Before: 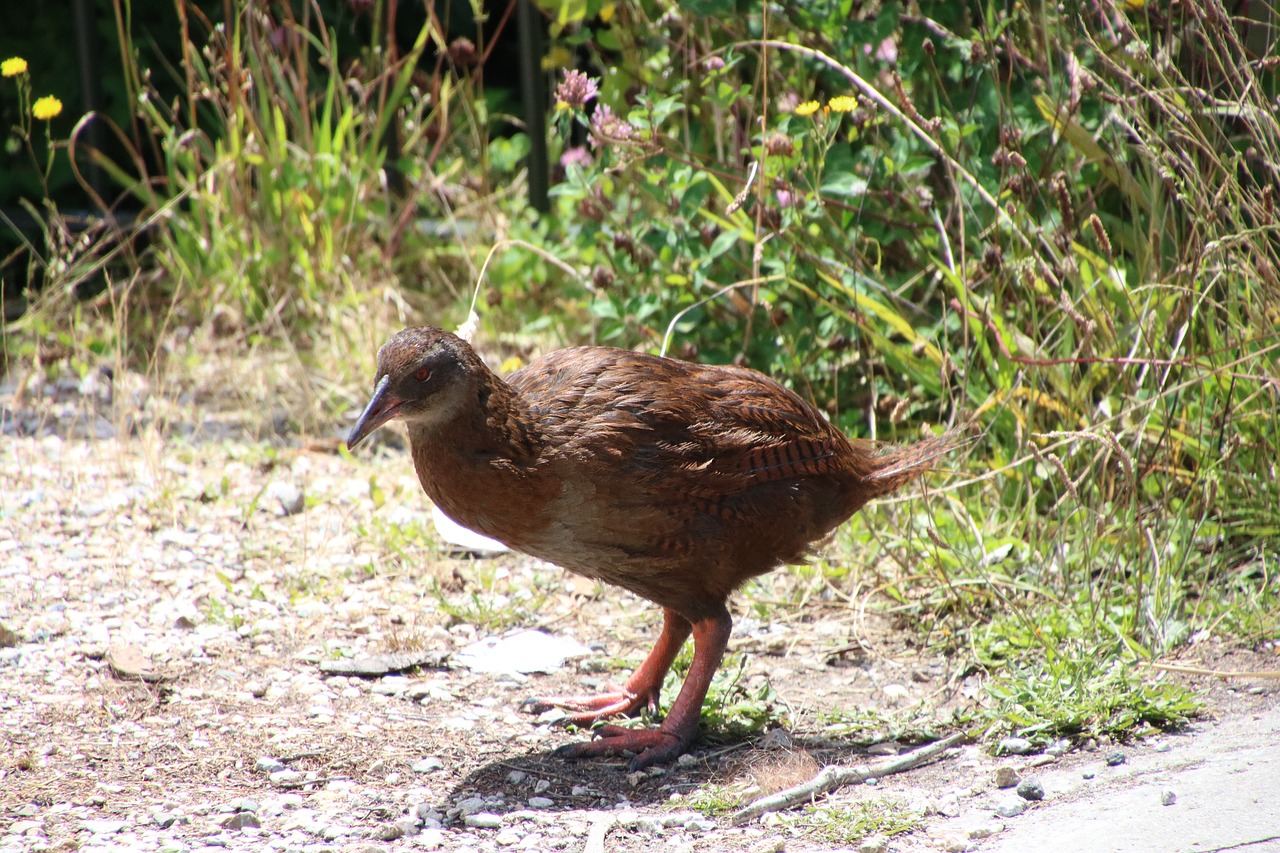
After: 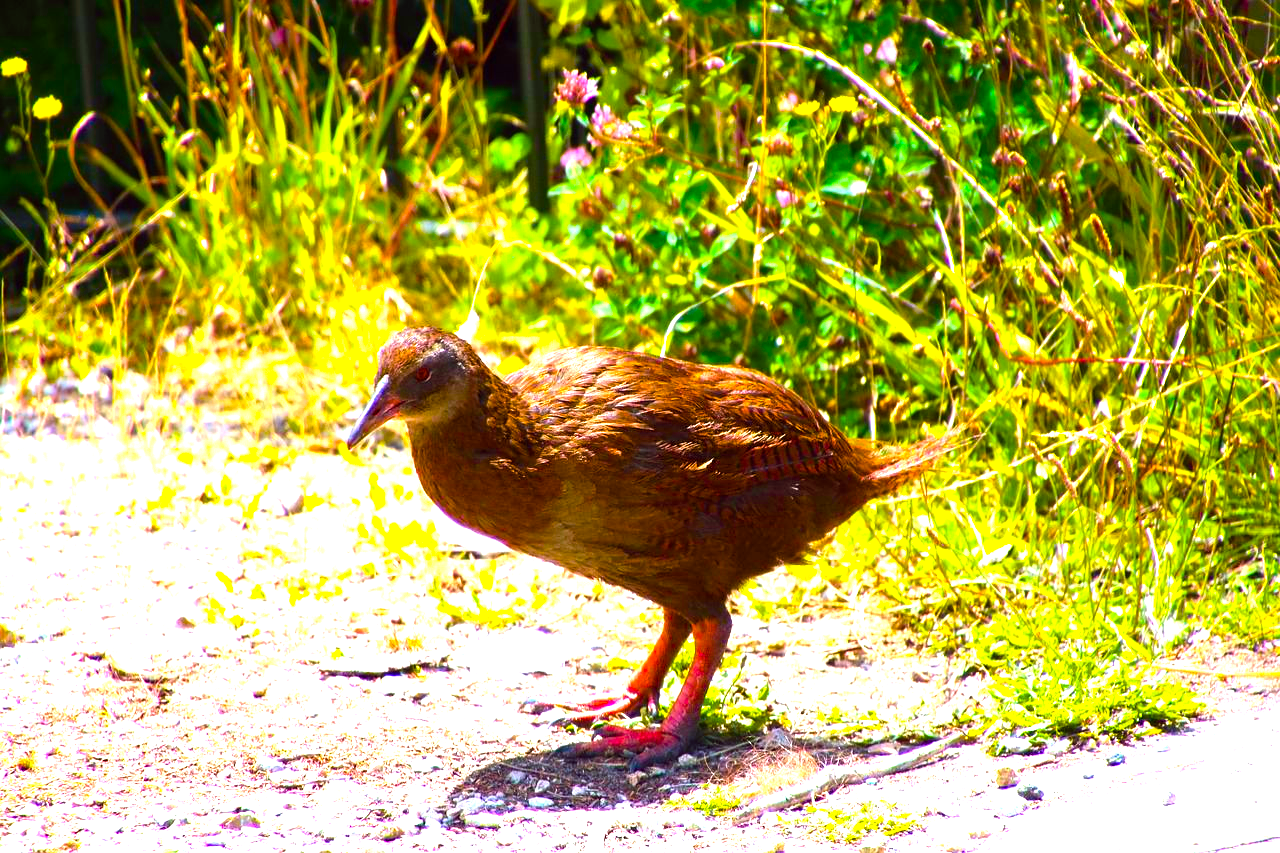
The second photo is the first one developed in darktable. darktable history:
color balance rgb: linear chroma grading › global chroma 25%, perceptual saturation grading › global saturation 40%, perceptual brilliance grading › global brilliance 30%, global vibrance 40%
color balance: lift [1, 1.001, 0.999, 1.001], gamma [1, 1.004, 1.007, 0.993], gain [1, 0.991, 0.987, 1.013], contrast 10%, output saturation 120%
